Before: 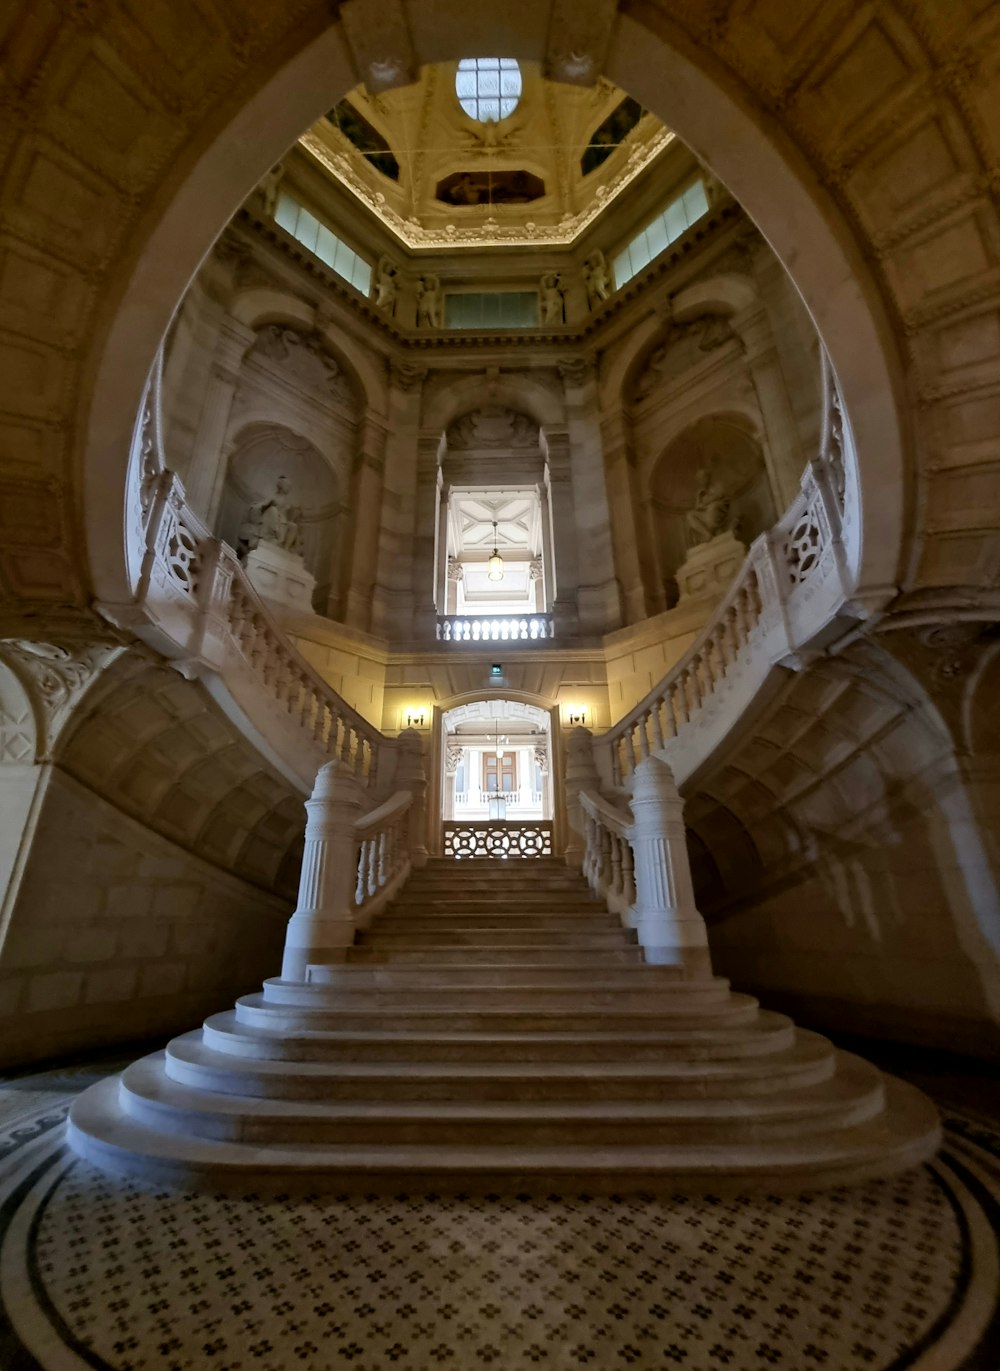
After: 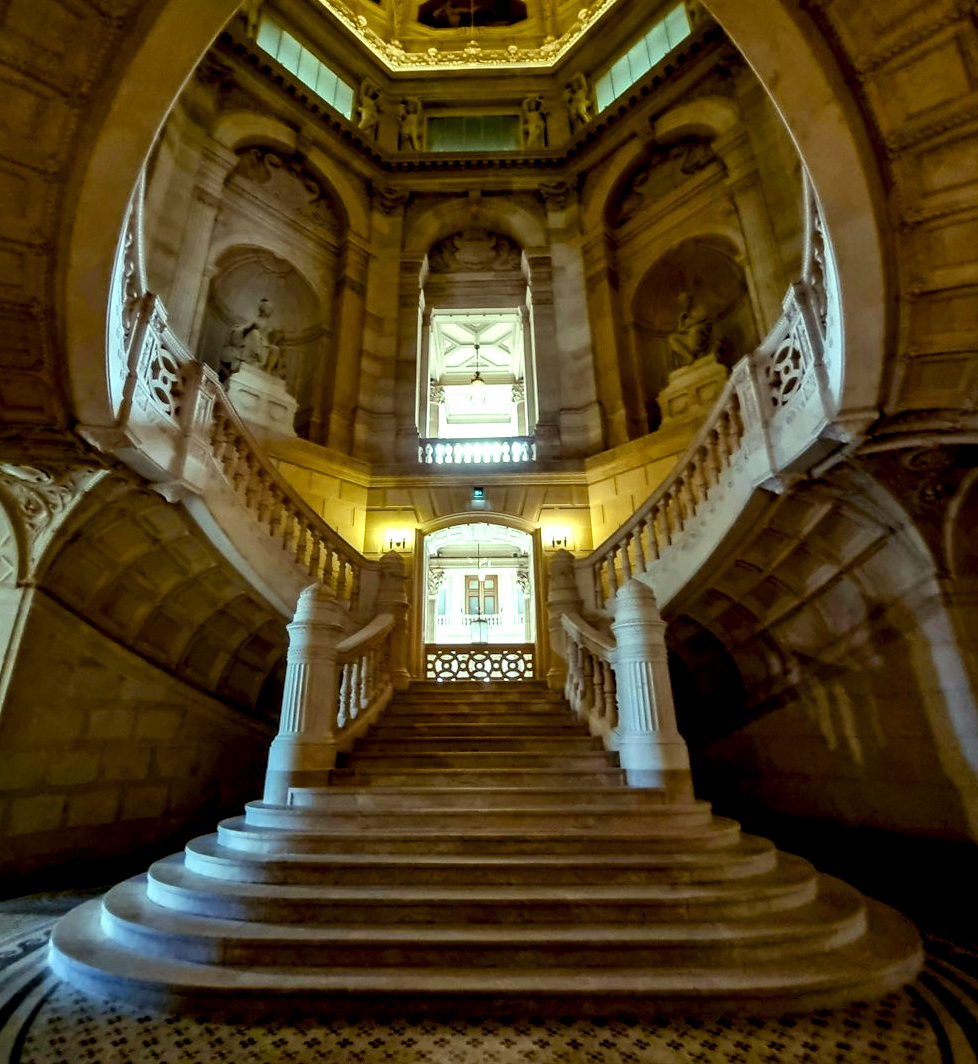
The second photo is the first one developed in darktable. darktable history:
color balance rgb: power › hue 328.65°, highlights gain › luminance 15.469%, highlights gain › chroma 7.046%, highlights gain › hue 125.36°, linear chroma grading › global chroma 8.681%, perceptual saturation grading › global saturation 35.104%, perceptual saturation grading › highlights -29.893%, perceptual saturation grading › shadows 35.399%
local contrast: highlights 21%, shadows 69%, detail 170%
crop and rotate: left 1.88%, top 12.933%, right 0.263%, bottom 9.42%
